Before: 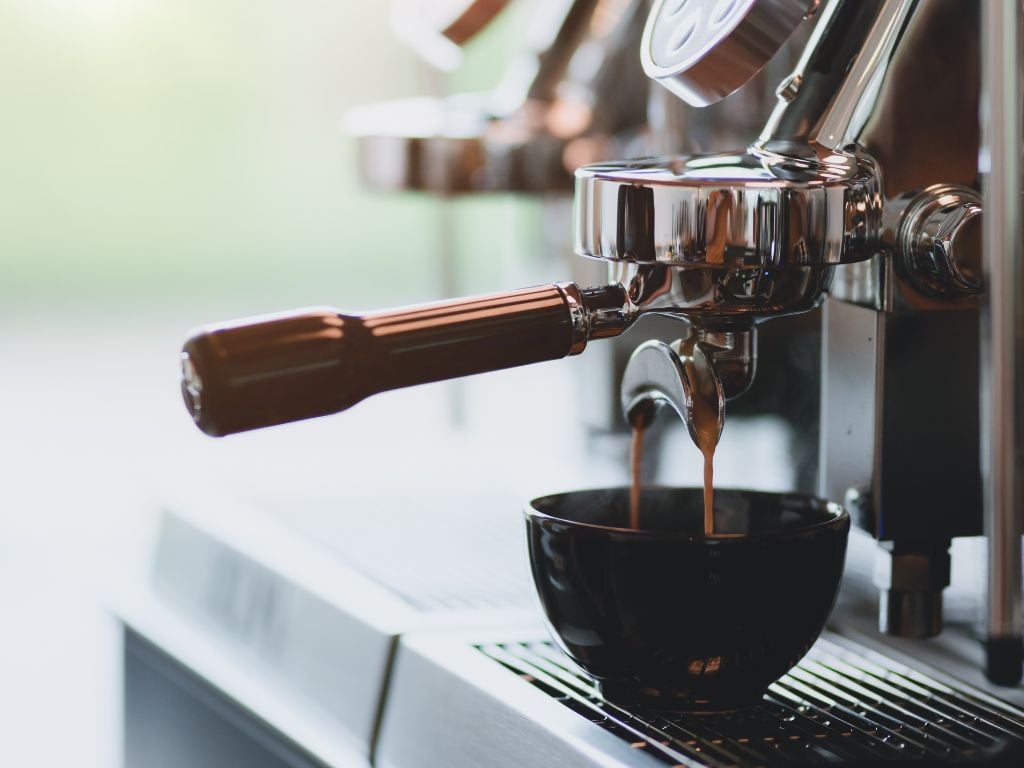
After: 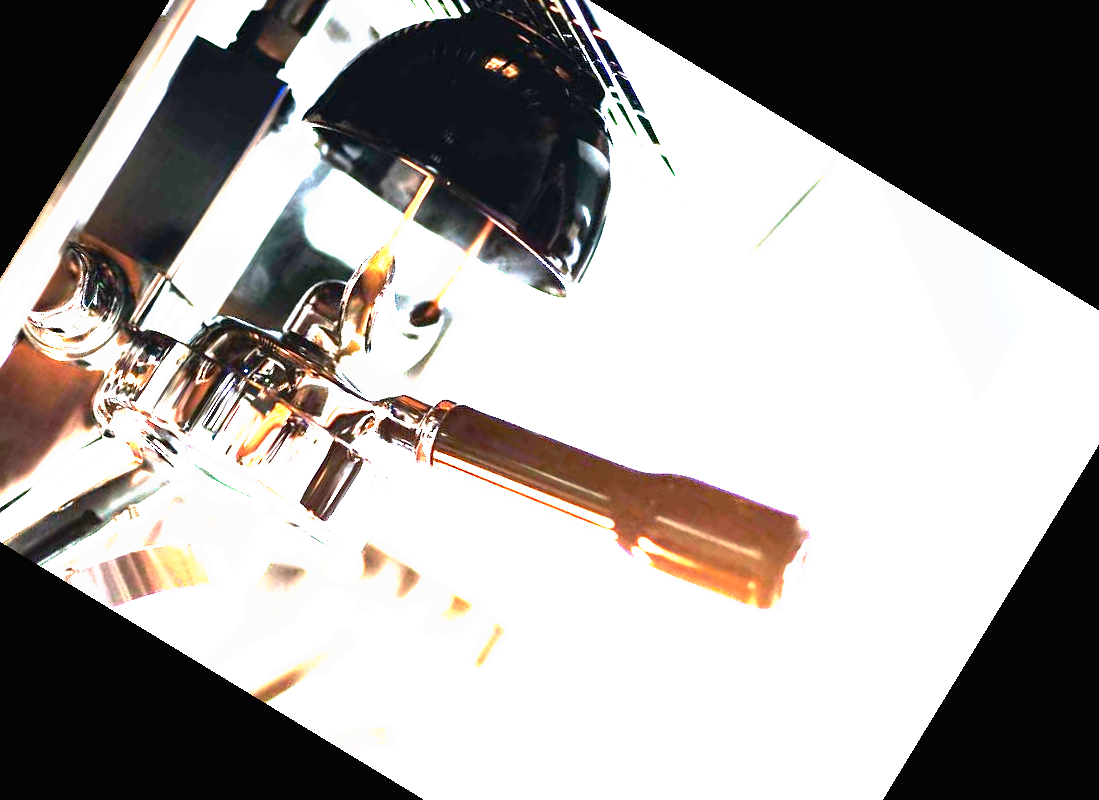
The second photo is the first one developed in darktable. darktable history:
crop and rotate: angle 148.68°, left 9.111%, top 15.603%, right 4.588%, bottom 17.041%
tone equalizer: -8 EV -0.75 EV, -7 EV -0.7 EV, -6 EV -0.6 EV, -5 EV -0.4 EV, -3 EV 0.4 EV, -2 EV 0.6 EV, -1 EV 0.7 EV, +0 EV 0.75 EV, edges refinement/feathering 500, mask exposure compensation -1.57 EV, preserve details no
exposure: black level correction 0, exposure 1.5 EV, compensate highlight preservation false
tone curve: curves: ch0 [(0, 0) (0.003, 0.01) (0.011, 0.011) (0.025, 0.008) (0.044, 0.007) (0.069, 0.006) (0.1, 0.005) (0.136, 0.015) (0.177, 0.094) (0.224, 0.241) (0.277, 0.369) (0.335, 0.5) (0.399, 0.648) (0.468, 0.811) (0.543, 0.975) (0.623, 0.989) (0.709, 0.989) (0.801, 0.99) (0.898, 0.99) (1, 1)], preserve colors none
